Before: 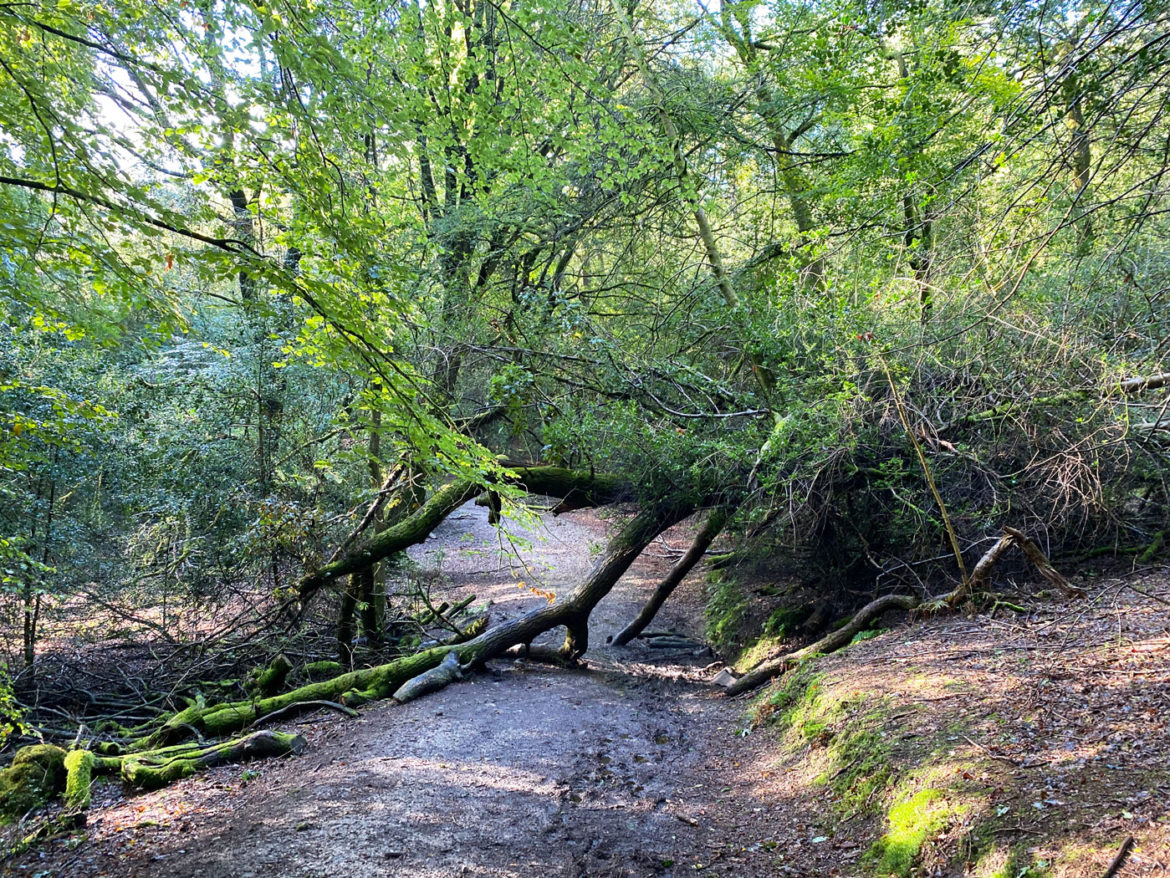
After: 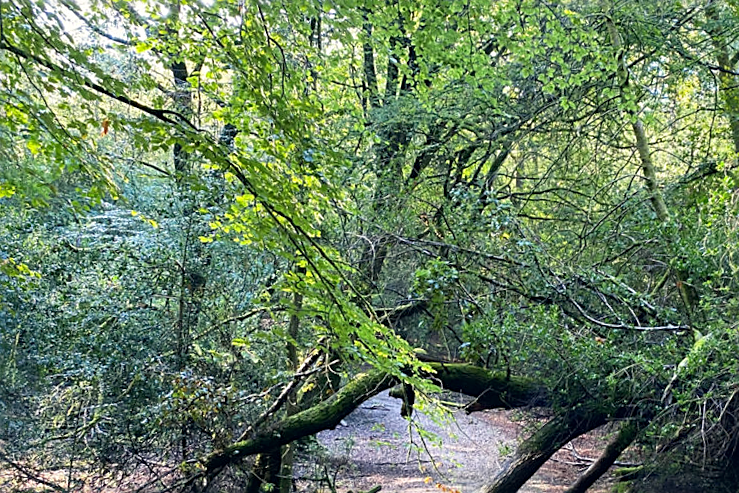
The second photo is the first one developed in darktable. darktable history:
sharpen: on, module defaults
color correction: highlights a* 0.207, highlights b* 2.7, shadows a* -0.874, shadows b* -4.78
crop and rotate: angle -4.99°, left 2.122%, top 6.945%, right 27.566%, bottom 30.519%
